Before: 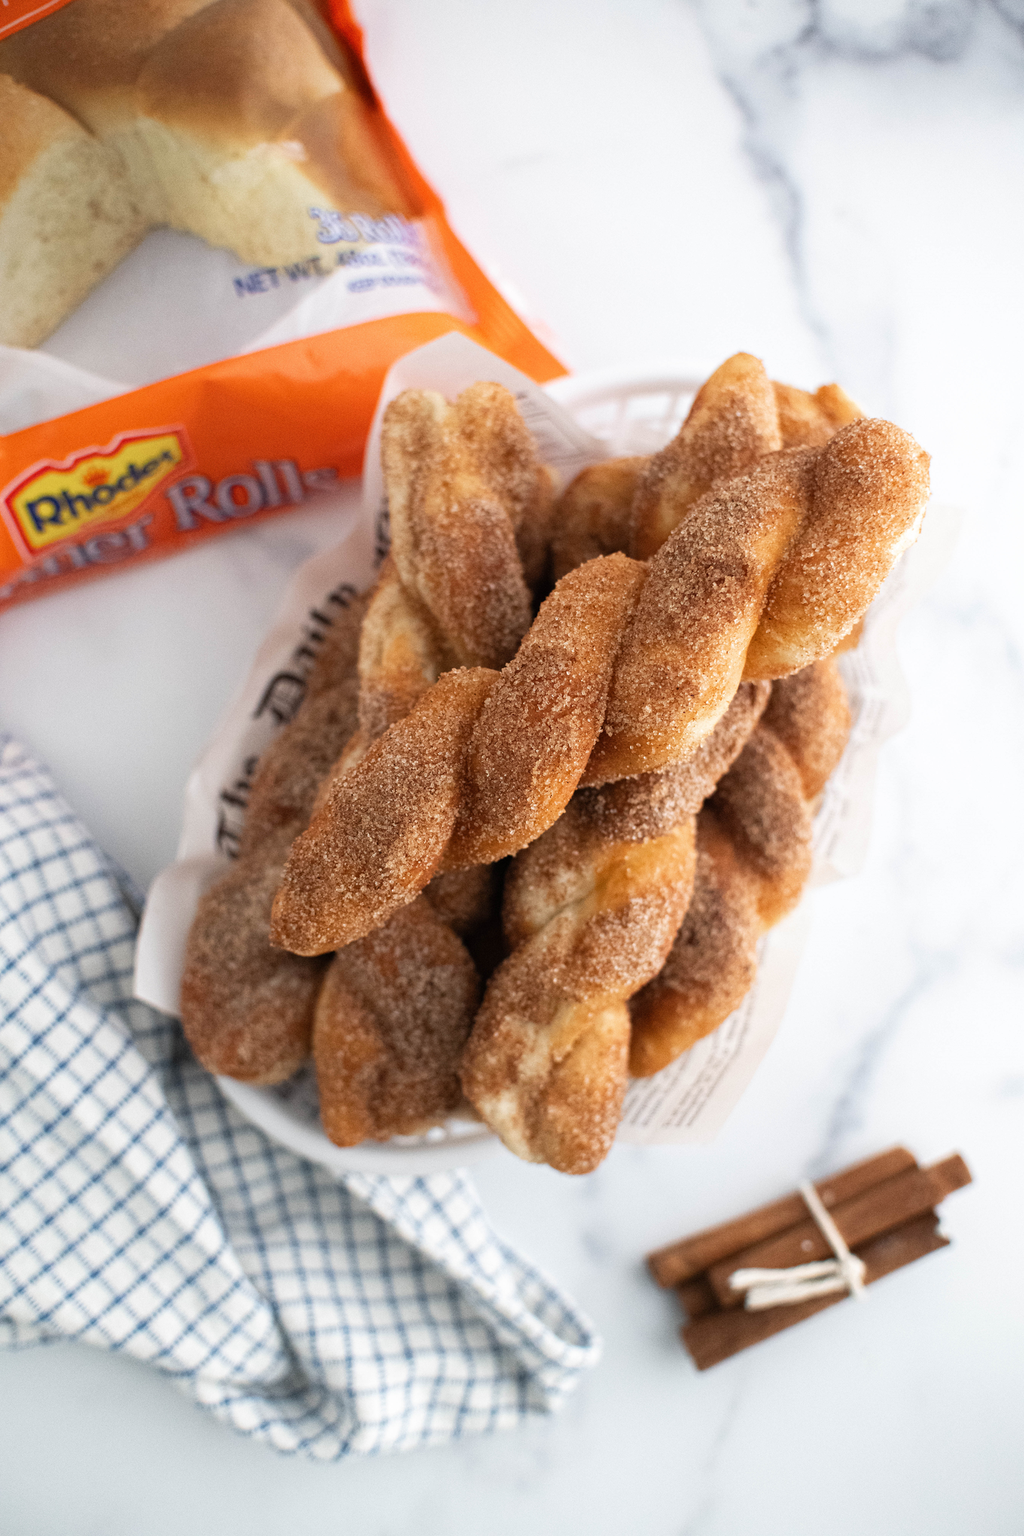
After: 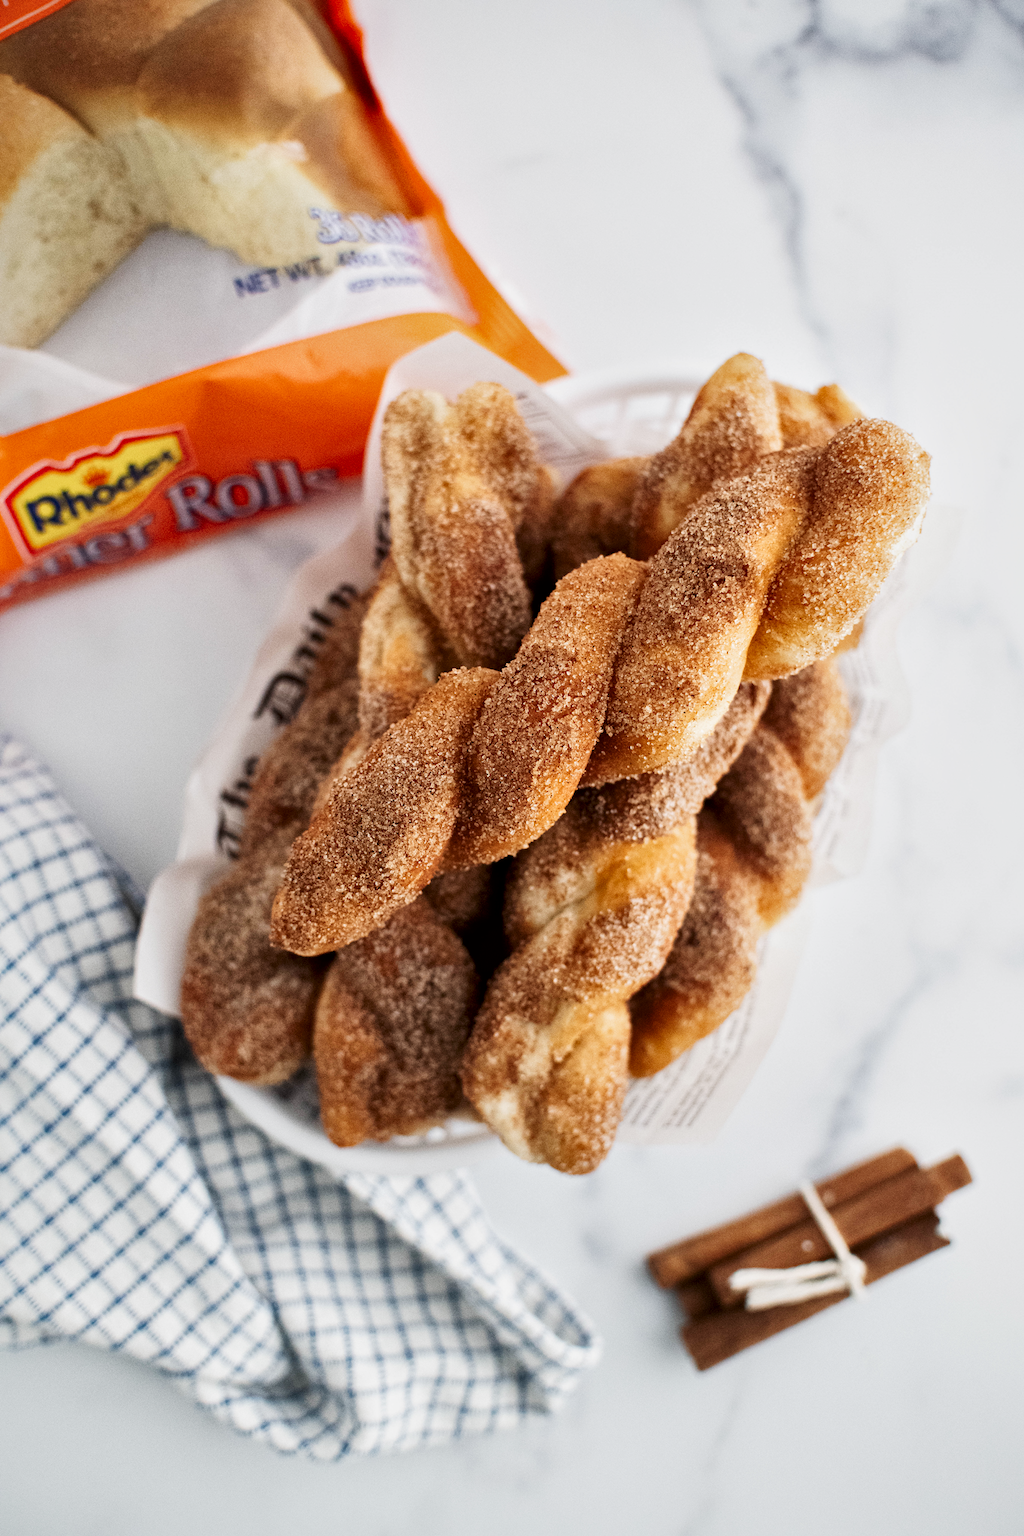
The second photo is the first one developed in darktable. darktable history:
local contrast: mode bilateral grid, contrast 26, coarseness 61, detail 151%, midtone range 0.2
tone curve: curves: ch0 [(0, 0.018) (0.036, 0.038) (0.15, 0.131) (0.27, 0.247) (0.545, 0.561) (0.761, 0.761) (1, 0.919)]; ch1 [(0, 0) (0.179, 0.173) (0.322, 0.32) (0.429, 0.431) (0.502, 0.5) (0.519, 0.522) (0.562, 0.588) (0.625, 0.67) (0.711, 0.745) (1, 1)]; ch2 [(0, 0) (0.29, 0.295) (0.404, 0.436) (0.497, 0.499) (0.521, 0.523) (0.561, 0.605) (0.657, 0.655) (0.712, 0.764) (1, 1)], preserve colors none
